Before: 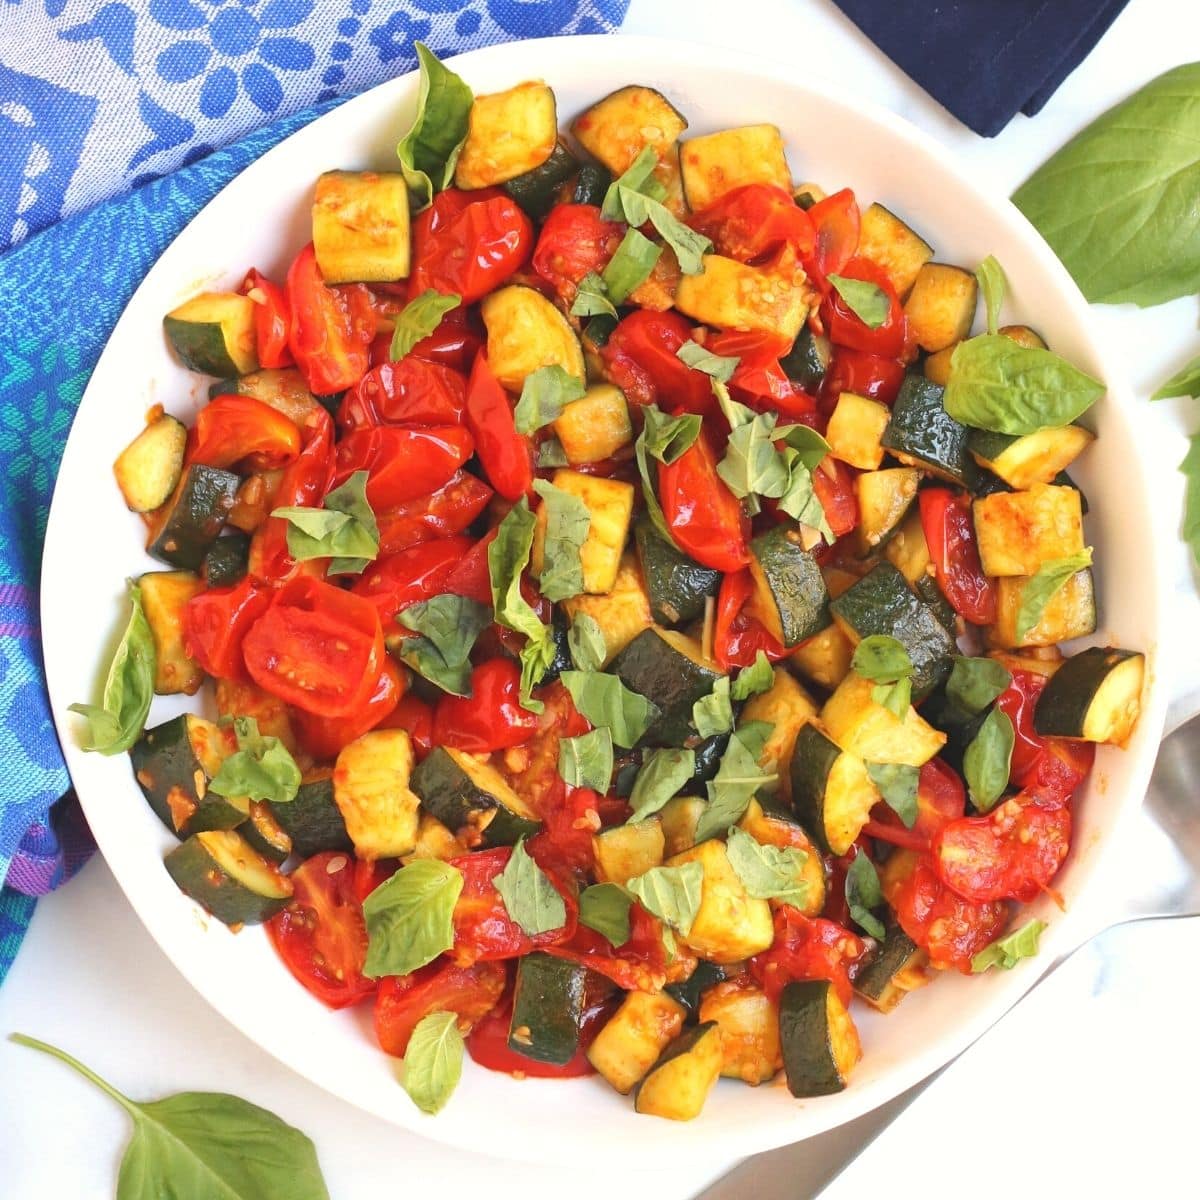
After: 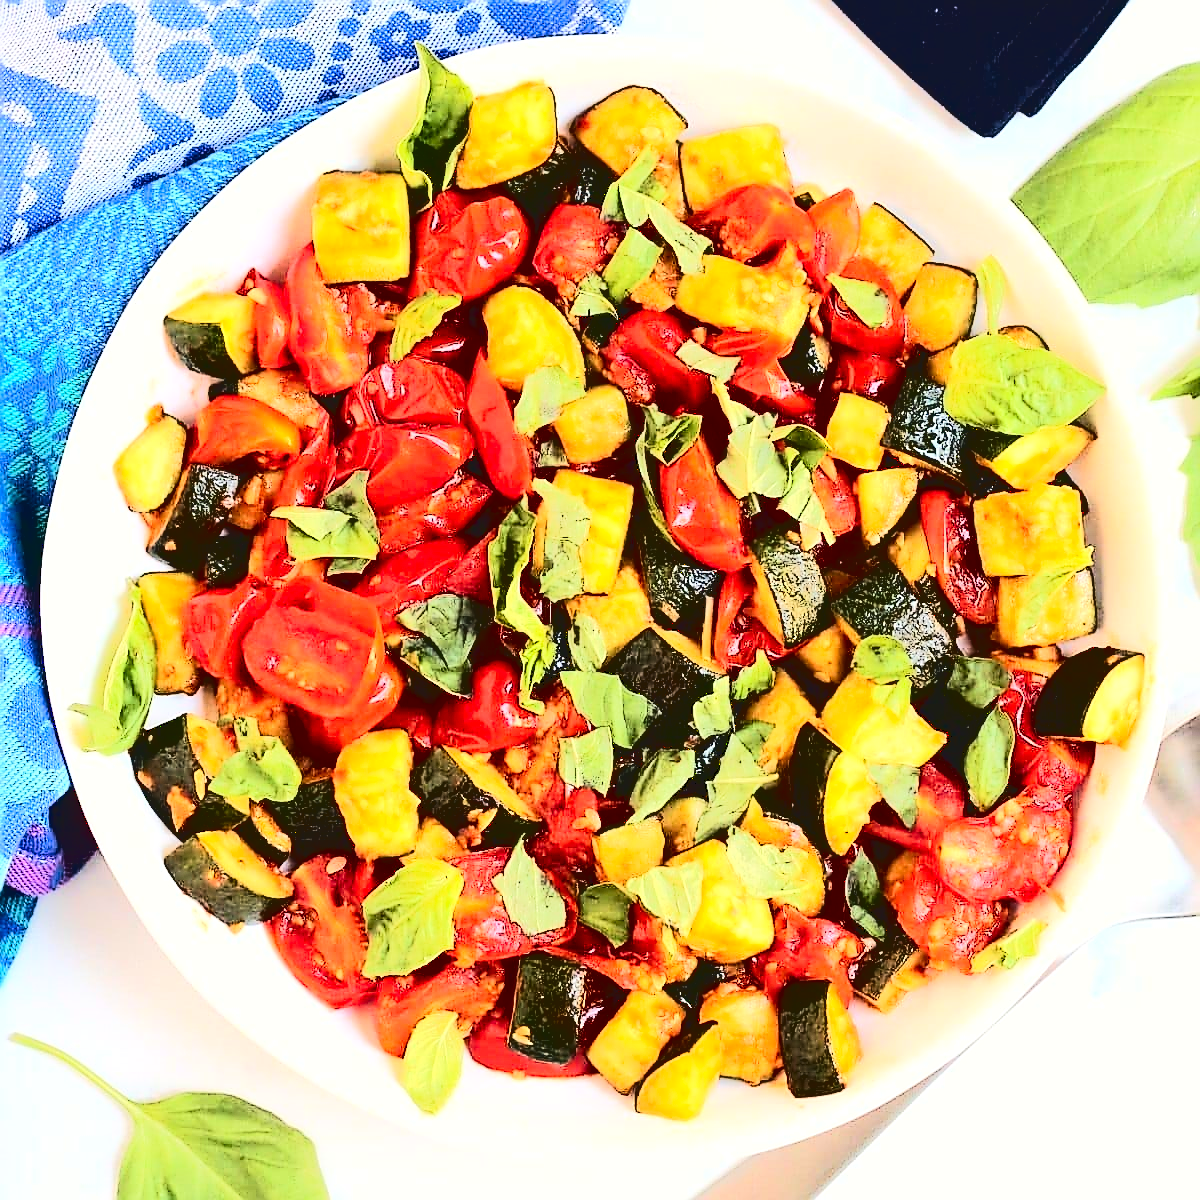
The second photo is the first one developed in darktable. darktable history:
contrast brightness saturation: contrast 0.4, brightness 0.05, saturation 0.25
sharpen: radius 1.4, amount 1.25, threshold 0.7
base curve: curves: ch0 [(0.065, 0.026) (0.236, 0.358) (0.53, 0.546) (0.777, 0.841) (0.924, 0.992)], preserve colors average RGB
